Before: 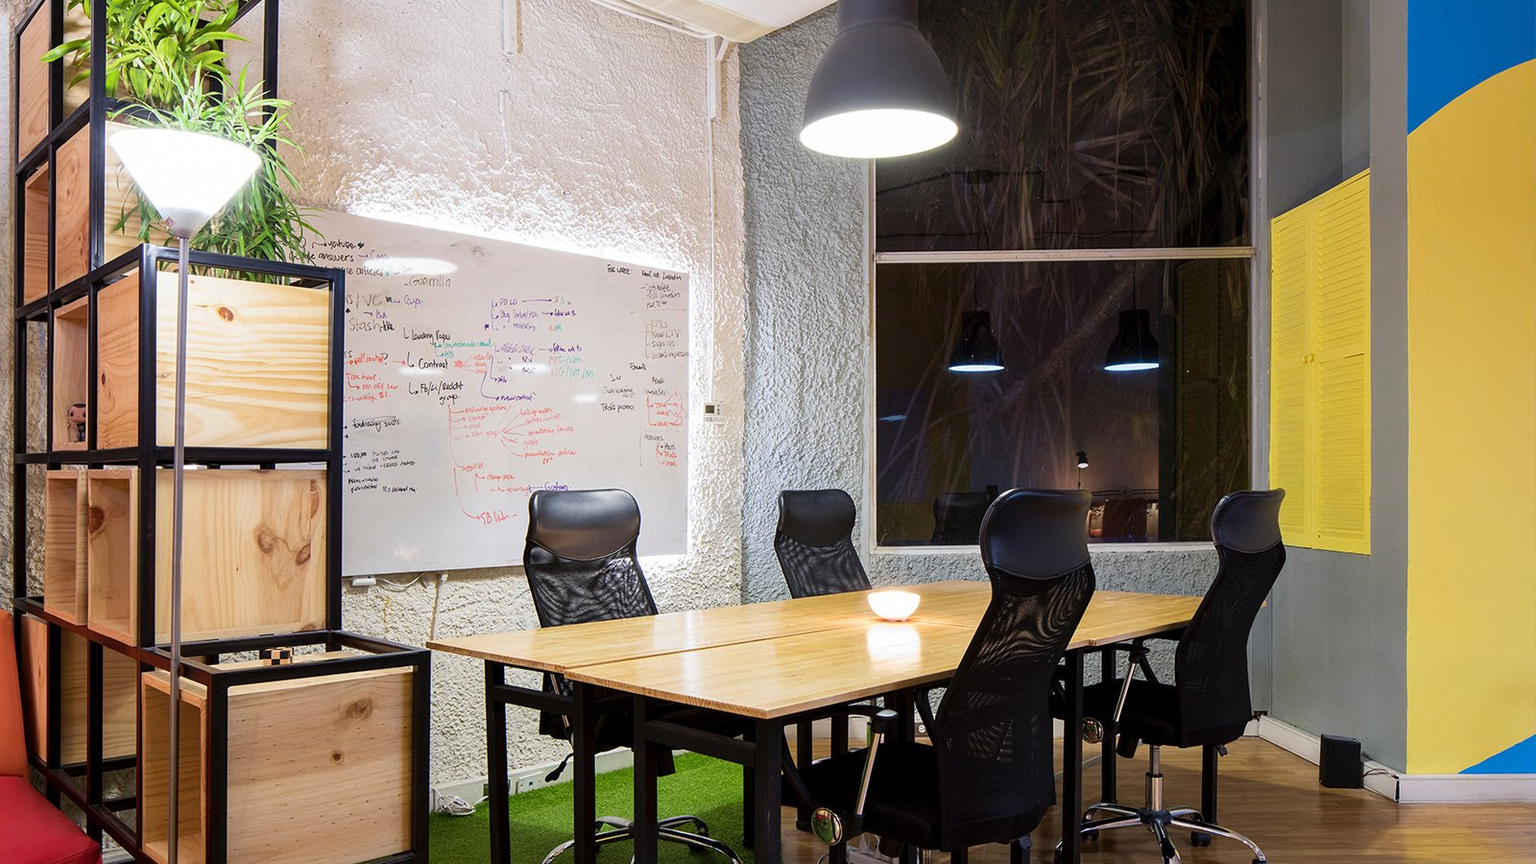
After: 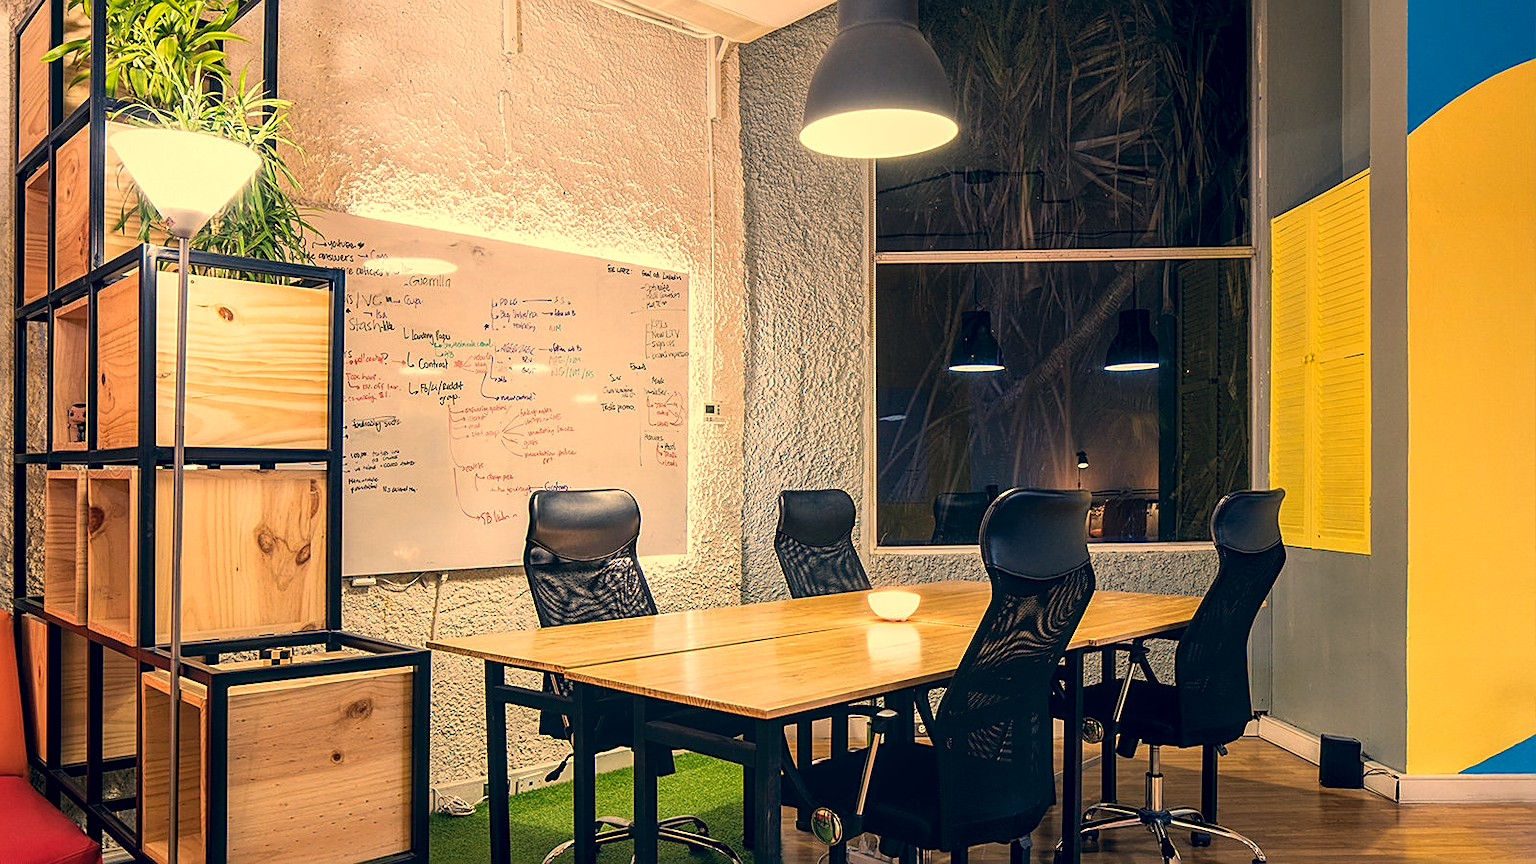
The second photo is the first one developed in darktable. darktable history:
local contrast: detail 130%
white balance: red 1.123, blue 0.83
color correction: highlights a* 10.32, highlights b* 14.66, shadows a* -9.59, shadows b* -15.02
sharpen: amount 0.575
